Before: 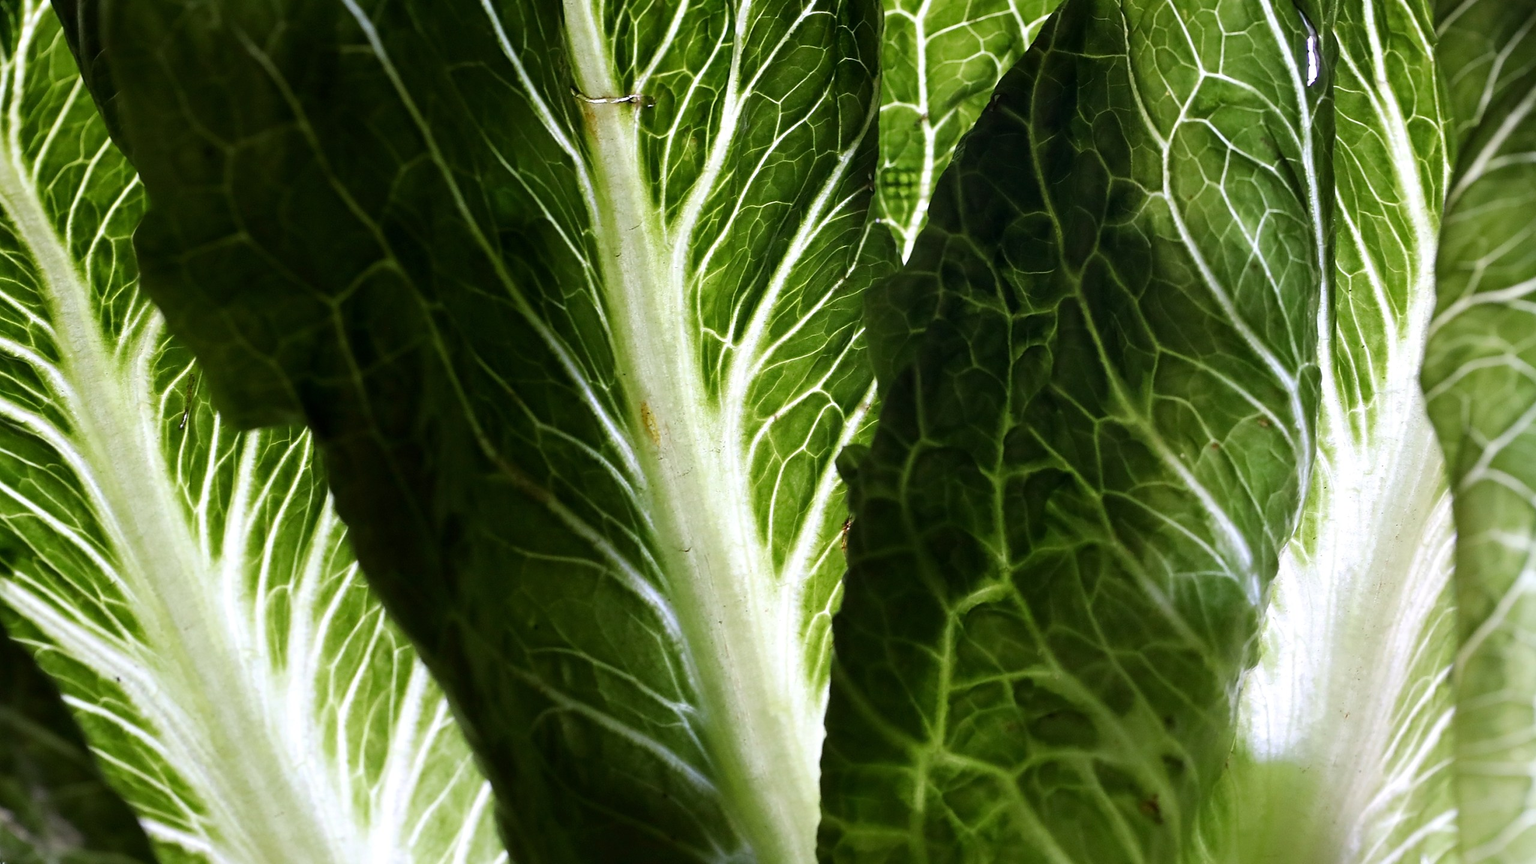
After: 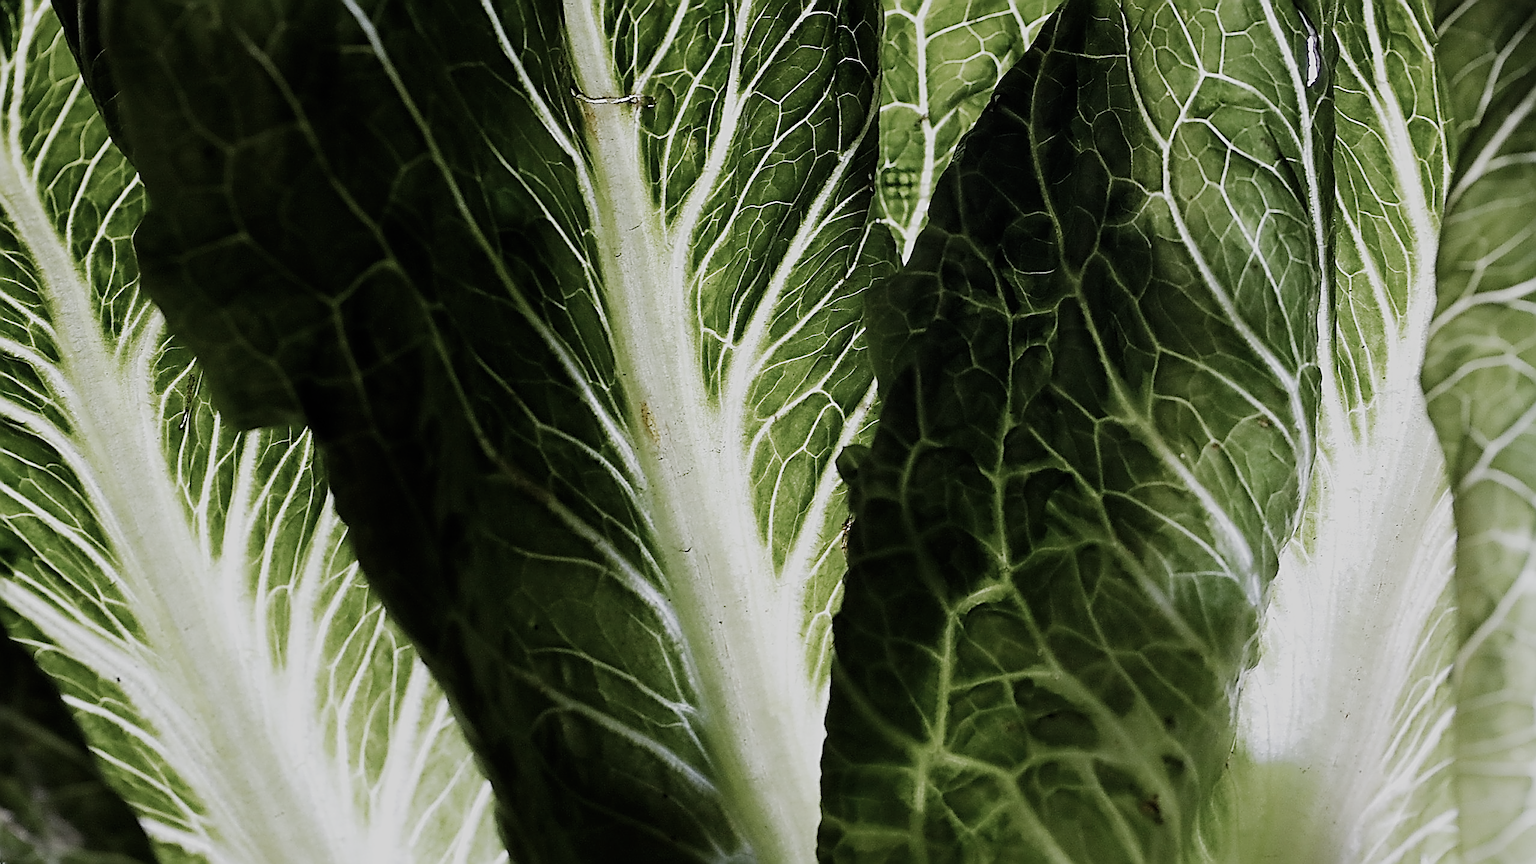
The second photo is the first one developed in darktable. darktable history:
sharpen: amount 1.994
filmic rgb: black relative exposure -7.81 EV, white relative exposure 4.25 EV, hardness 3.85, preserve chrominance no, color science v5 (2021), contrast in shadows safe, contrast in highlights safe
contrast brightness saturation: contrast 0.096, saturation -0.37
